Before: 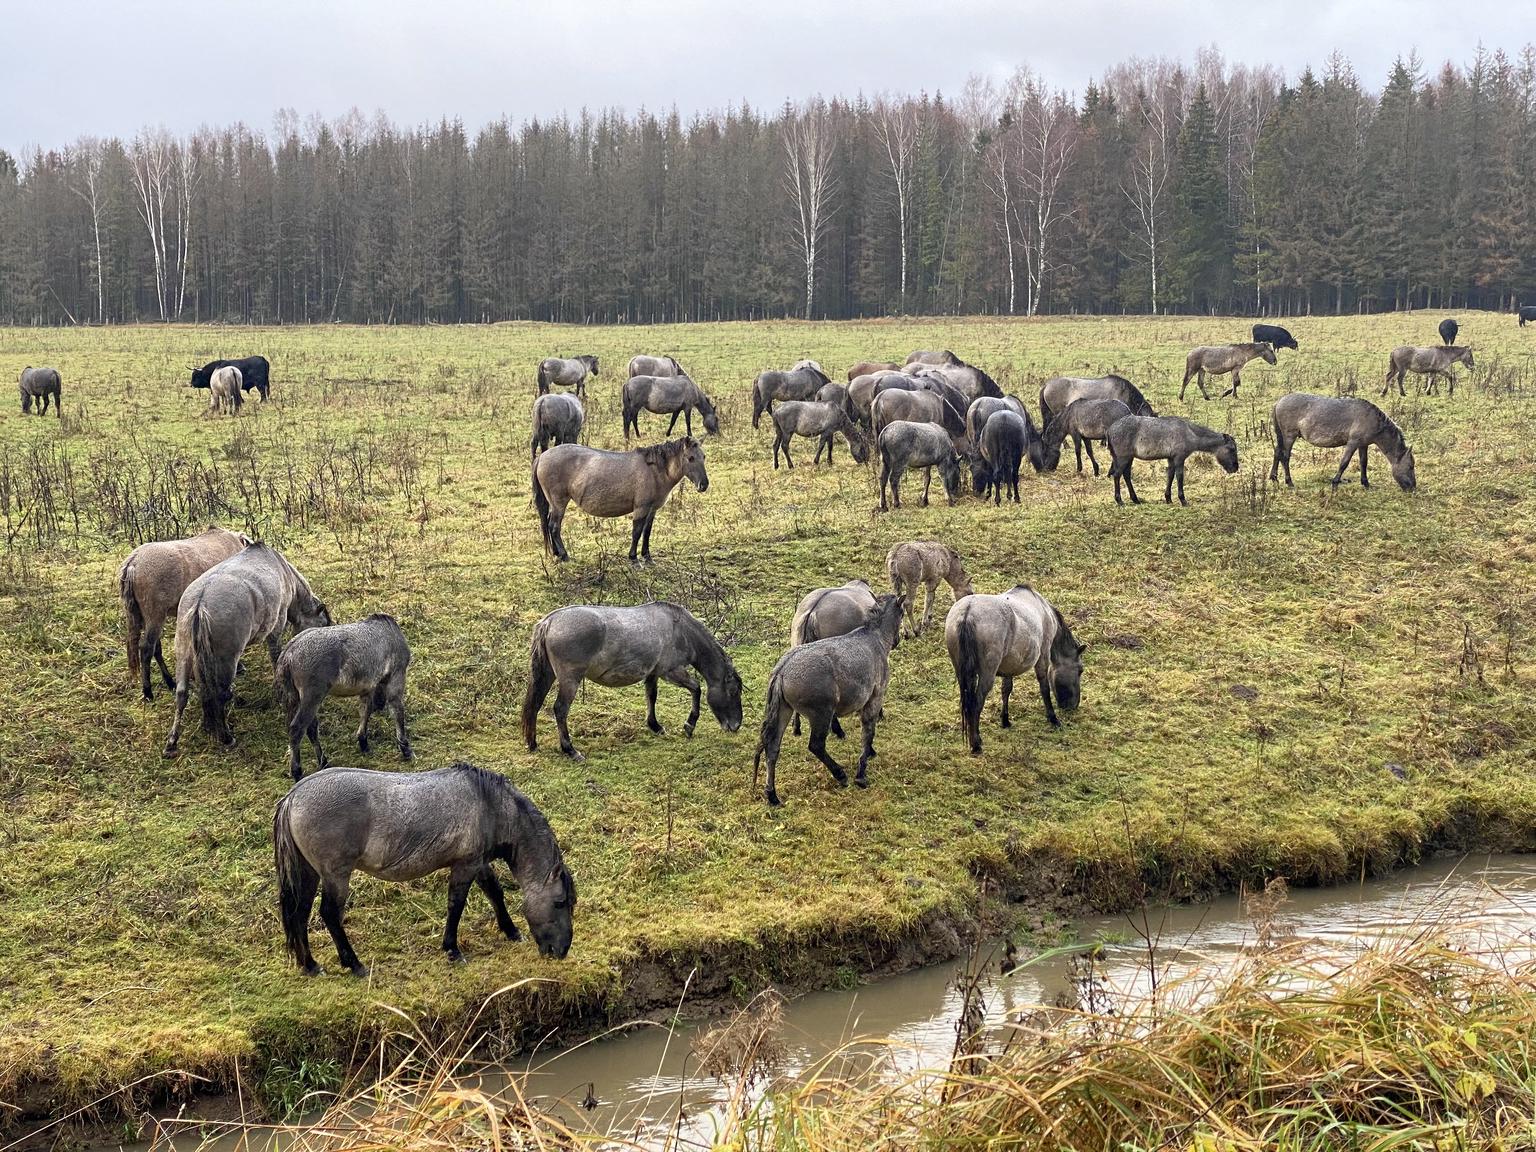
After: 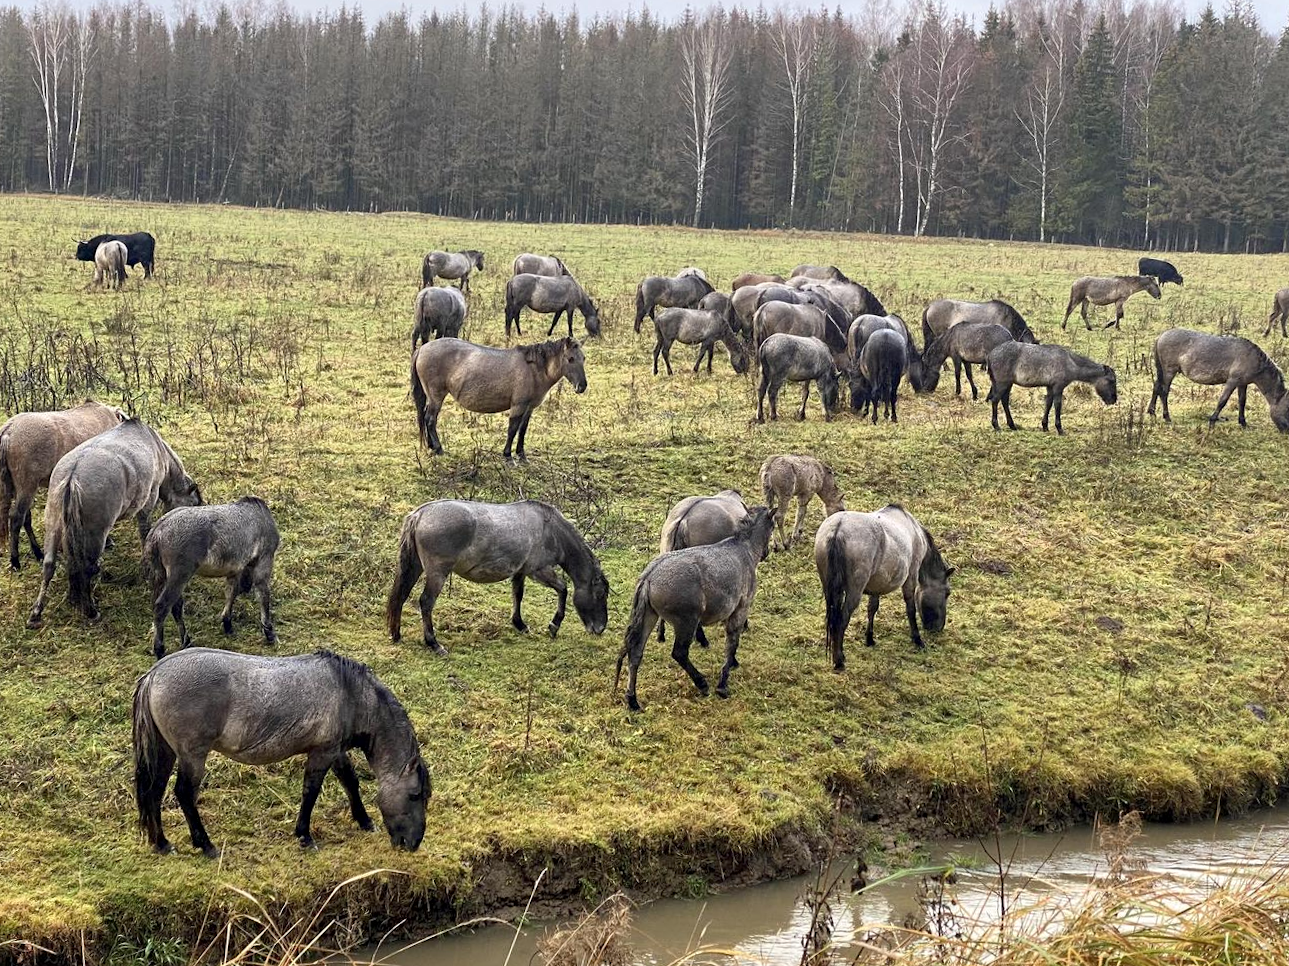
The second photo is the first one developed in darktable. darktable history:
crop and rotate: angle -3.27°, left 5.211%, top 5.211%, right 4.607%, bottom 4.607%
local contrast: mode bilateral grid, contrast 20, coarseness 50, detail 120%, midtone range 0.2
